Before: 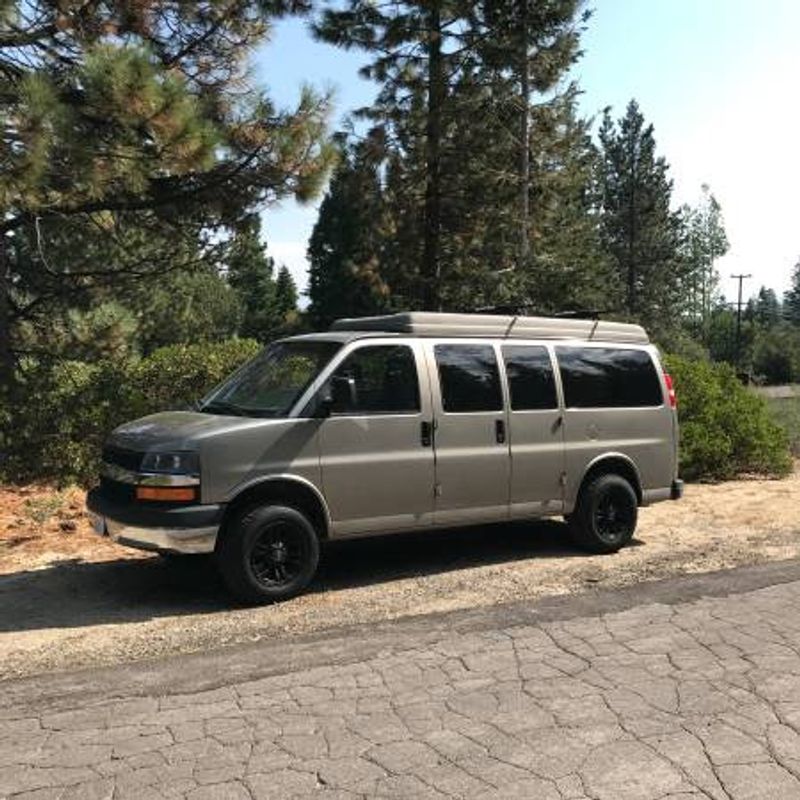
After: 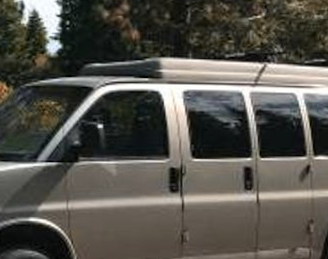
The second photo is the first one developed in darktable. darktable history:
crop: left 31.751%, top 32.172%, right 27.8%, bottom 35.83%
color zones: curves: ch2 [(0, 0.488) (0.143, 0.417) (0.286, 0.212) (0.429, 0.179) (0.571, 0.154) (0.714, 0.415) (0.857, 0.495) (1, 0.488)]
rotate and perspective: rotation 0.8°, automatic cropping off
